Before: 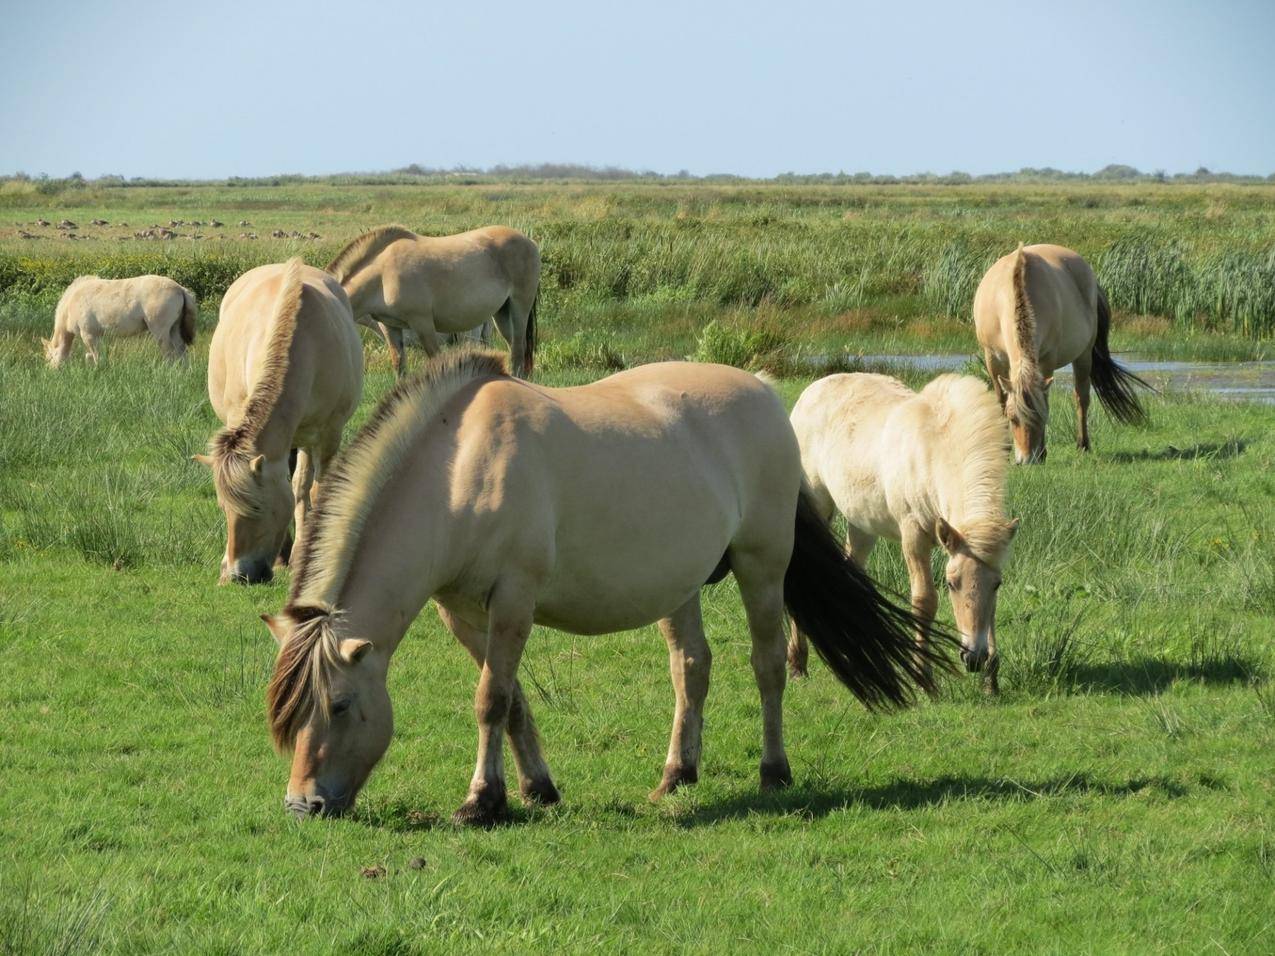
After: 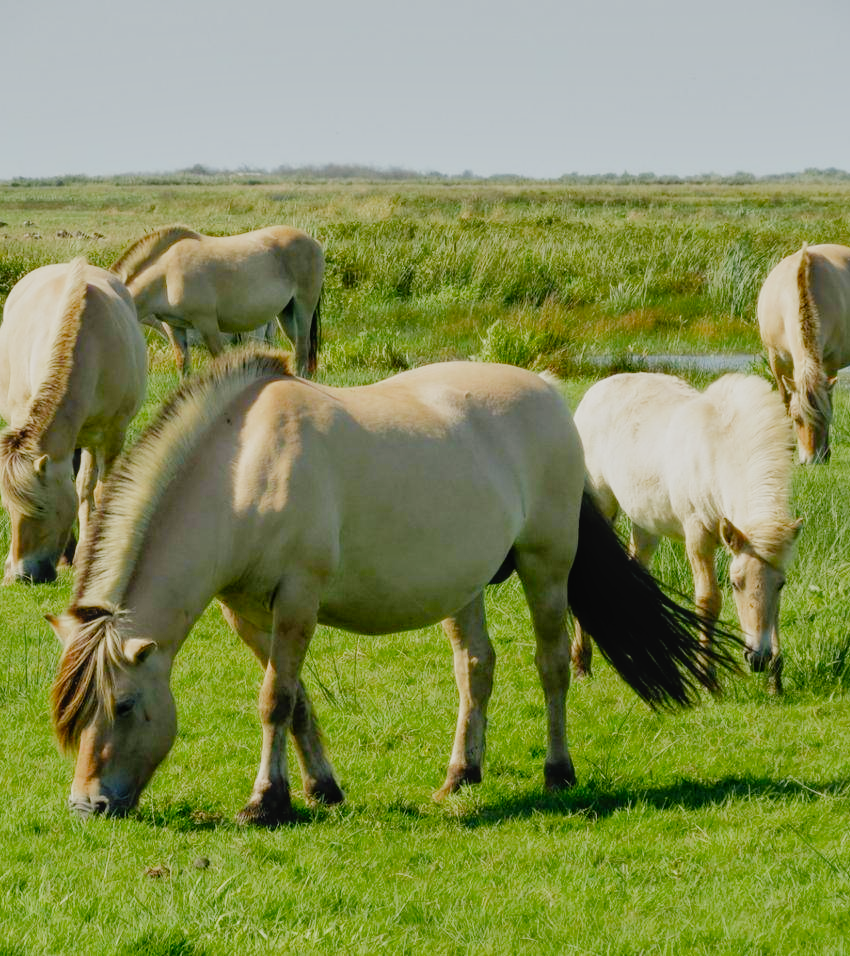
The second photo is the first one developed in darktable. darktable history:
color balance rgb: shadows lift › chroma 2.012%, shadows lift › hue 247.78°, highlights gain › luminance 7.249%, highlights gain › chroma 1.907%, highlights gain › hue 91.6°, perceptual saturation grading › global saturation 0.829%, perceptual saturation grading › mid-tones 6.22%, perceptual saturation grading › shadows 72.095%, global vibrance 9.289%
contrast equalizer: octaves 7, y [[0.5, 0.542, 0.583, 0.625, 0.667, 0.708], [0.5 ×6], [0.5 ×6], [0 ×6], [0 ×6]], mix -0.219
tone equalizer: -8 EV -0.415 EV, -7 EV -0.417 EV, -6 EV -0.358 EV, -5 EV -0.25 EV, -3 EV 0.226 EV, -2 EV 0.319 EV, -1 EV 0.393 EV, +0 EV 0.389 EV
local contrast: detail 110%
filmic rgb: black relative exposure -7.65 EV, white relative exposure 4.56 EV, hardness 3.61, add noise in highlights 0.001, preserve chrominance no, color science v3 (2019), use custom middle-gray values true, contrast in highlights soft
crop: left 16.946%, right 16.366%
shadows and highlights: soften with gaussian
